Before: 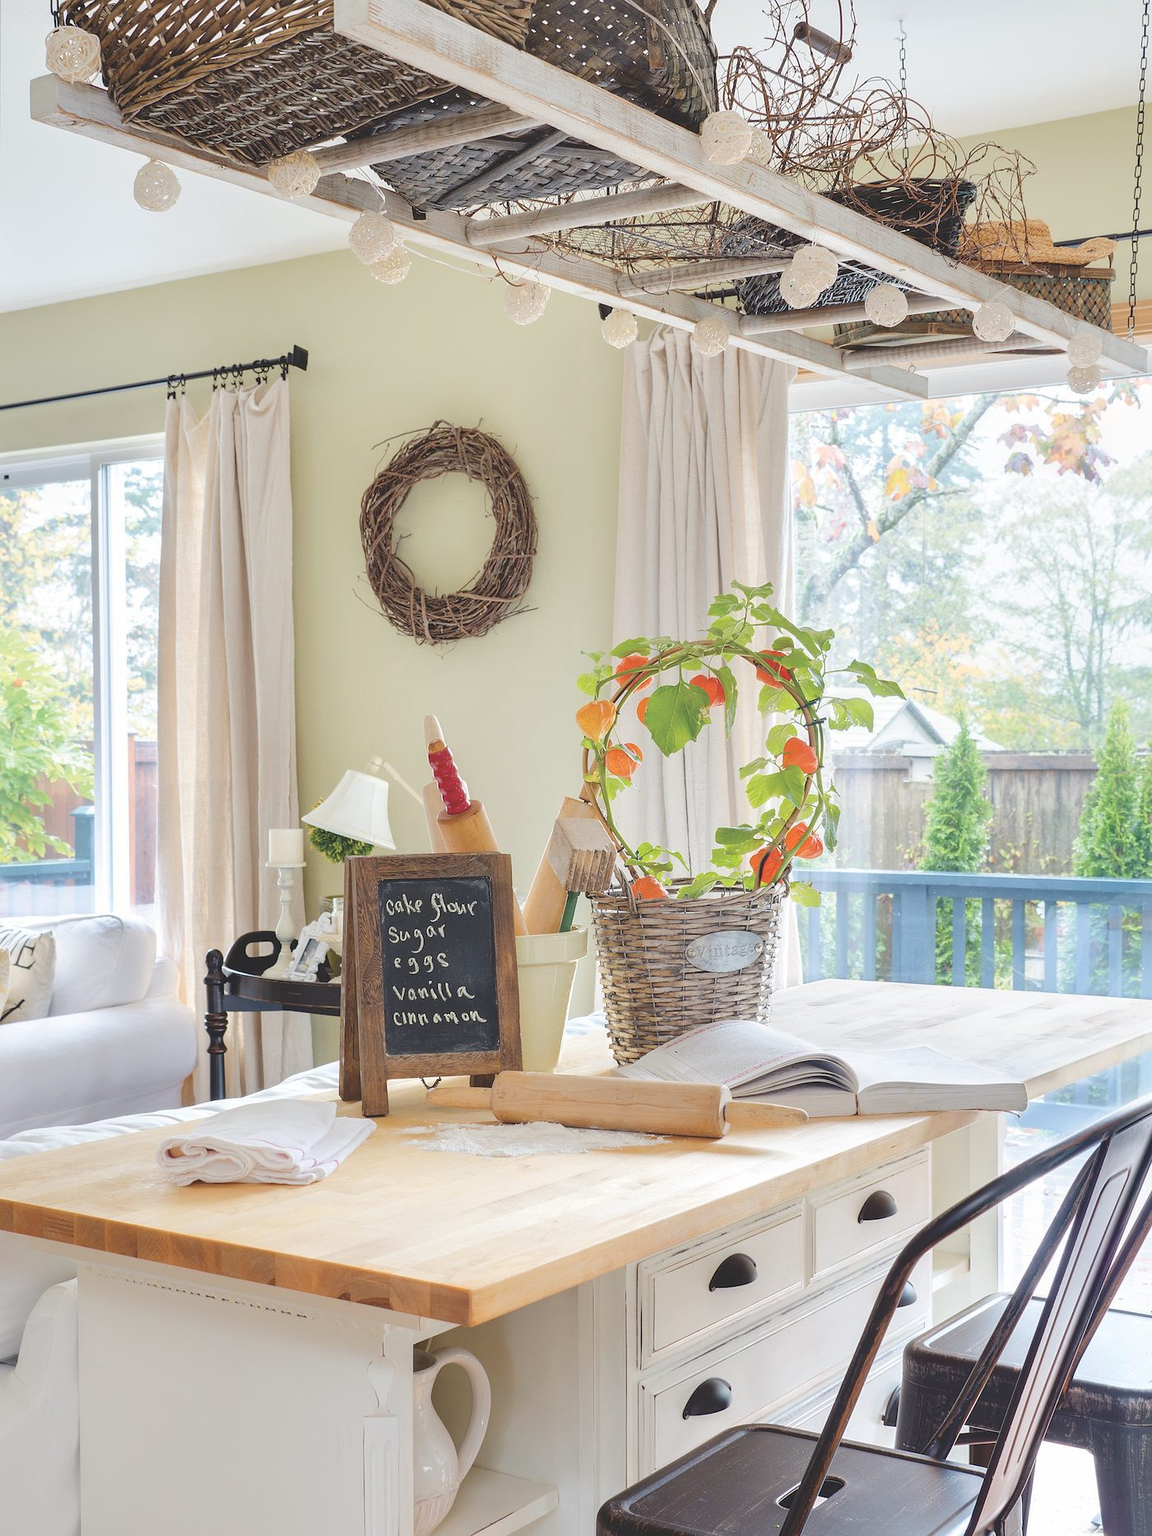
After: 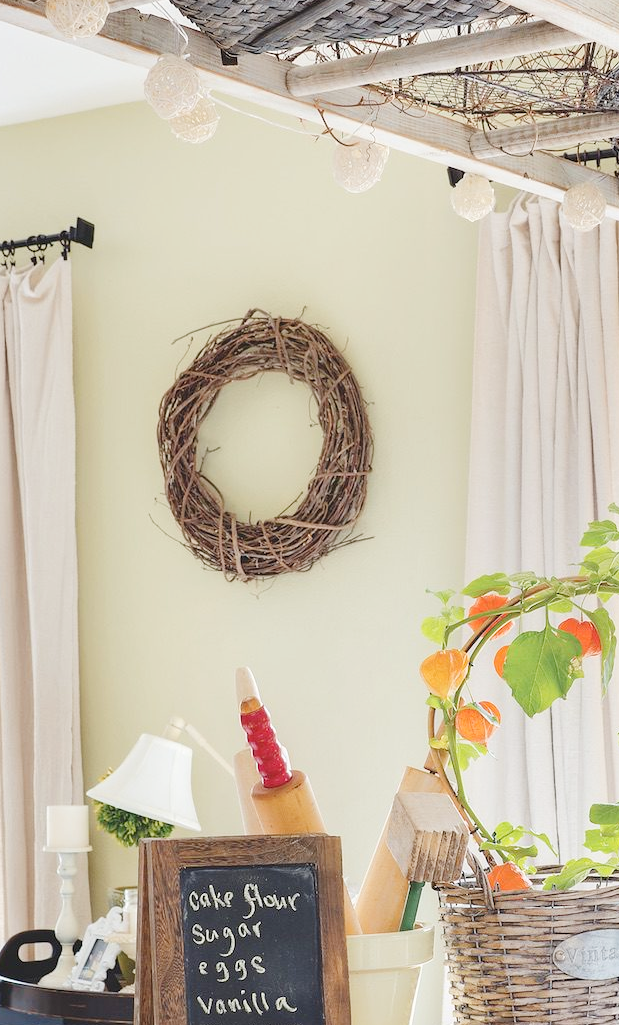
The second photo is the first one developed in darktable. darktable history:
tone curve: curves: ch0 [(0, 0) (0.004, 0.001) (0.133, 0.112) (0.325, 0.362) (0.832, 0.893) (1, 1)], preserve colors none
crop: left 20.041%, top 10.845%, right 35.718%, bottom 34.251%
